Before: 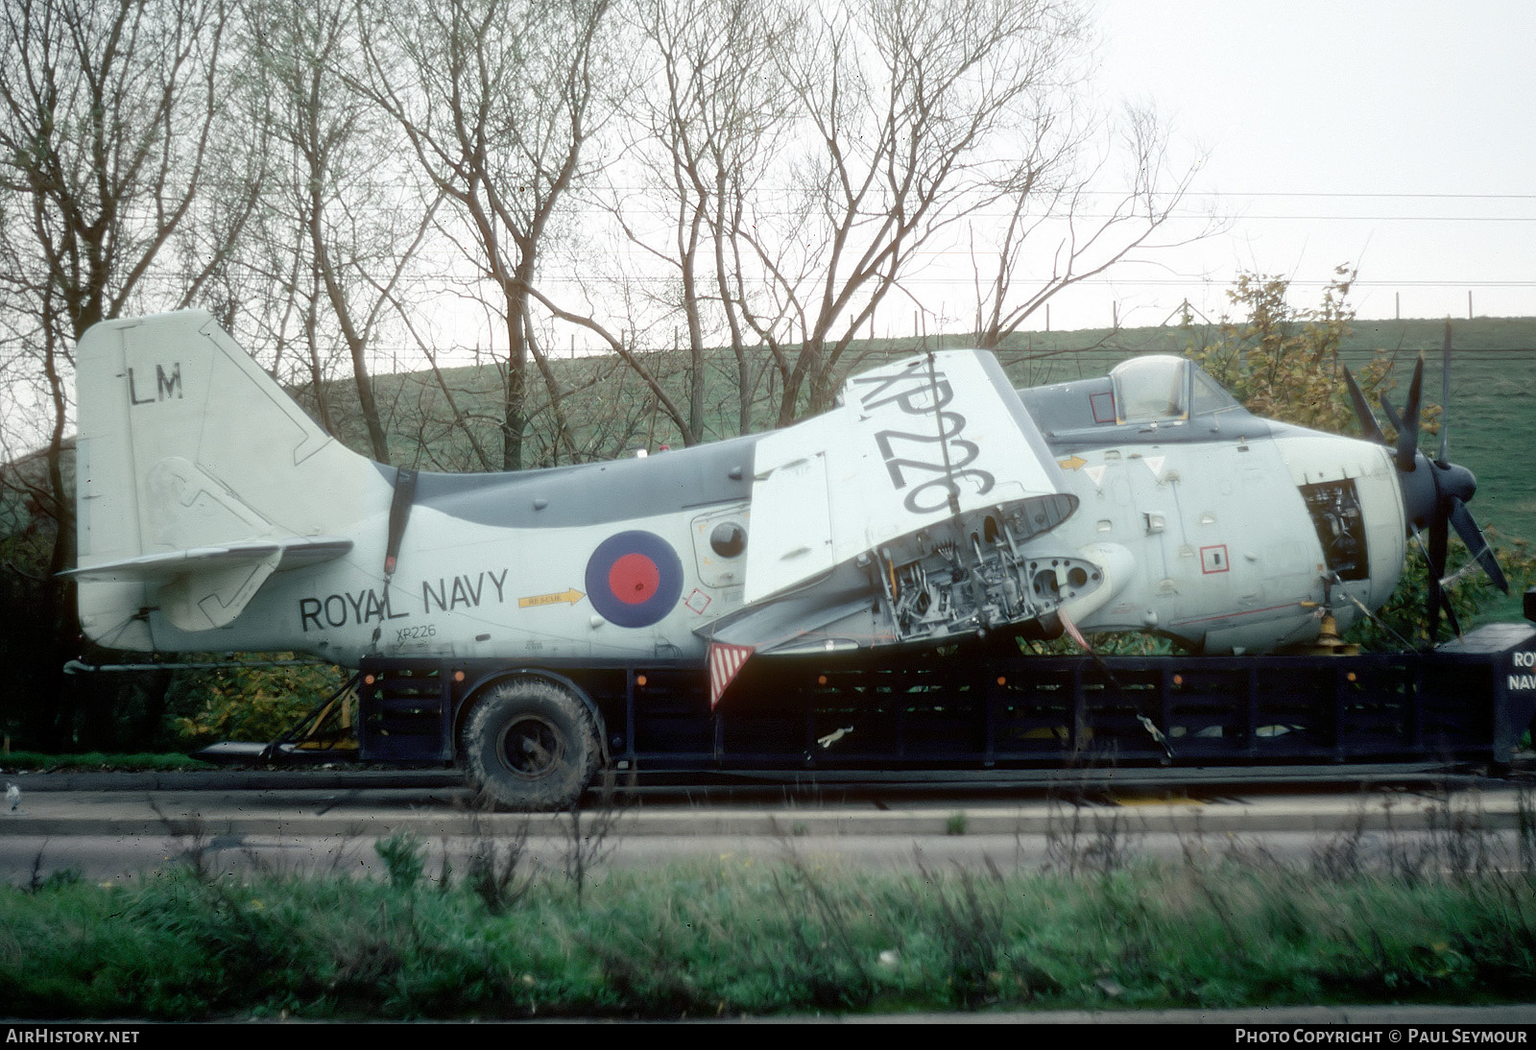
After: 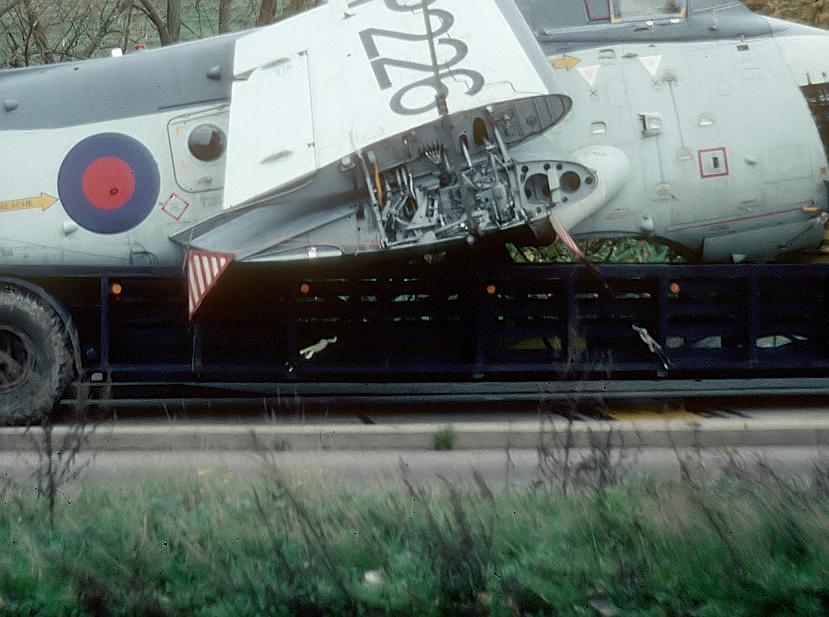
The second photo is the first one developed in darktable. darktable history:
sharpen: amount 0.491
crop: left 34.531%, top 38.437%, right 13.649%, bottom 5.141%
